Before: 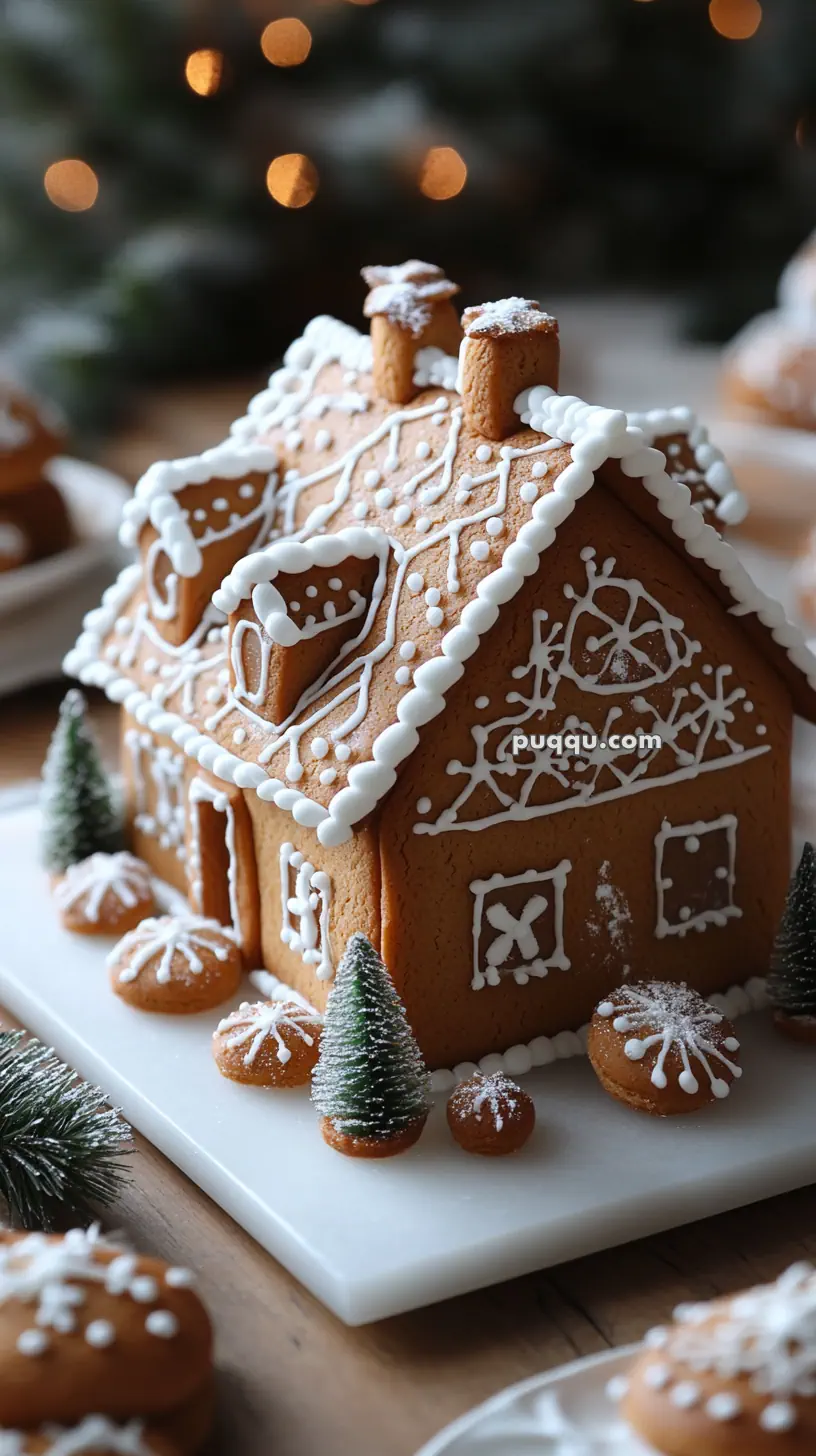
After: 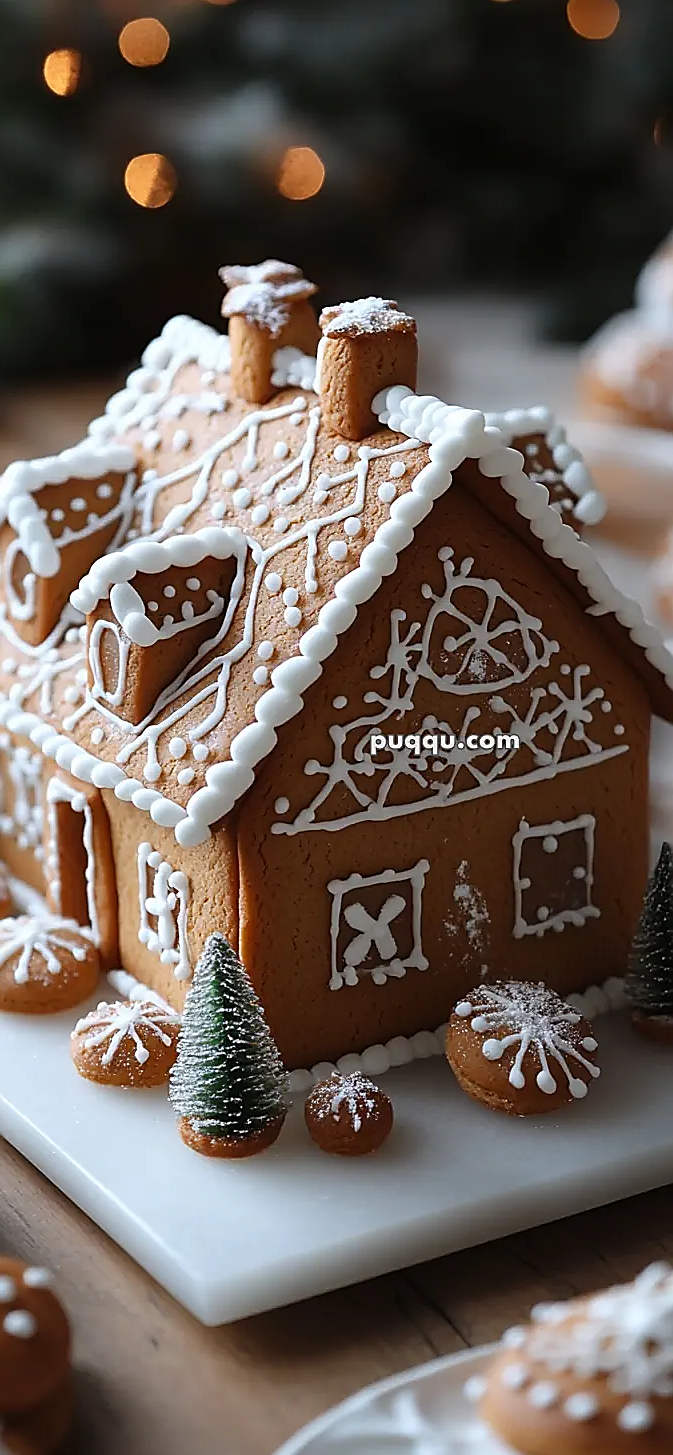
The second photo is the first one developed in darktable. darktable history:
sharpen: radius 1.406, amount 1.255, threshold 0.787
crop: left 17.405%, bottom 0.02%
